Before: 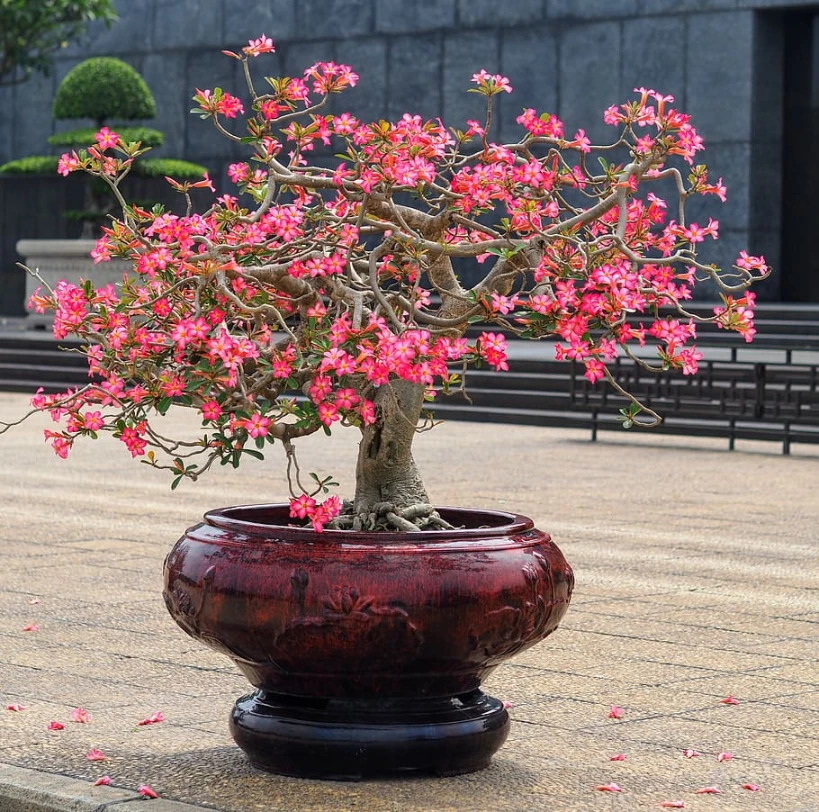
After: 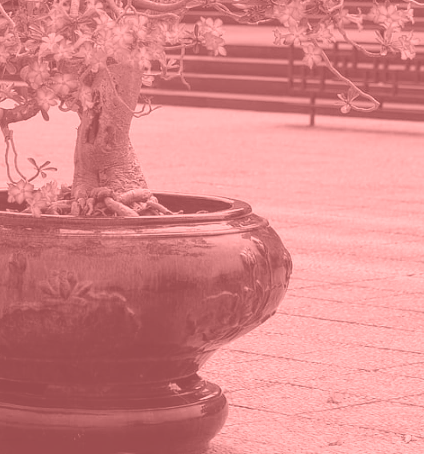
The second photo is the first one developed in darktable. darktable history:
crop: left 34.479%, top 38.822%, right 13.718%, bottom 5.172%
color correction: saturation 0.98
tone equalizer: on, module defaults
colorize: saturation 51%, source mix 50.67%, lightness 50.67%
contrast brightness saturation: contrast 0.01, saturation -0.05
